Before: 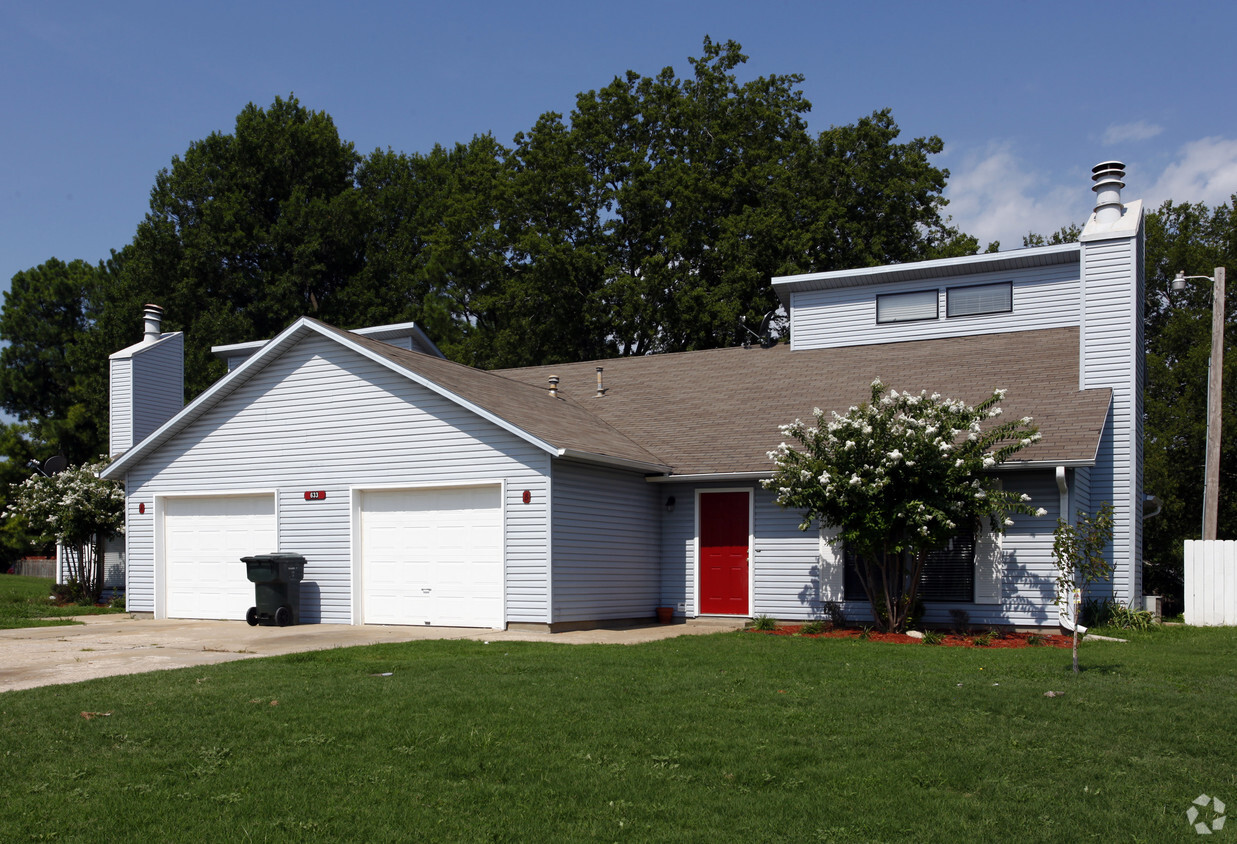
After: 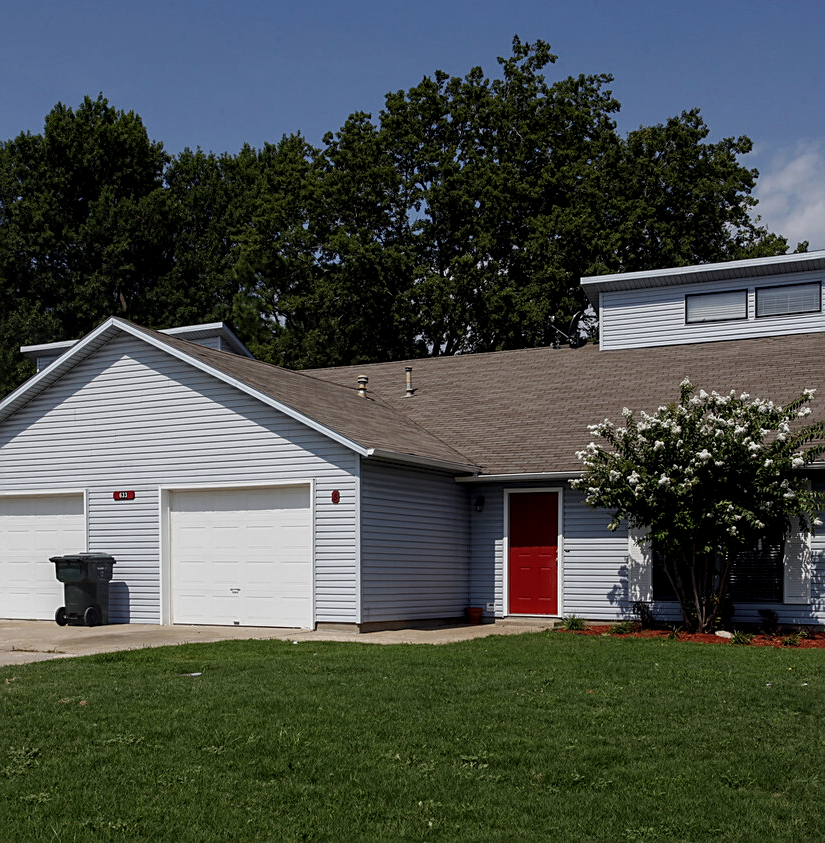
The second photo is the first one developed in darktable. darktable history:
local contrast: detail 130%
sharpen: on, module defaults
crop and rotate: left 15.499%, right 17.772%
exposure: exposure -0.49 EV, compensate highlight preservation false
